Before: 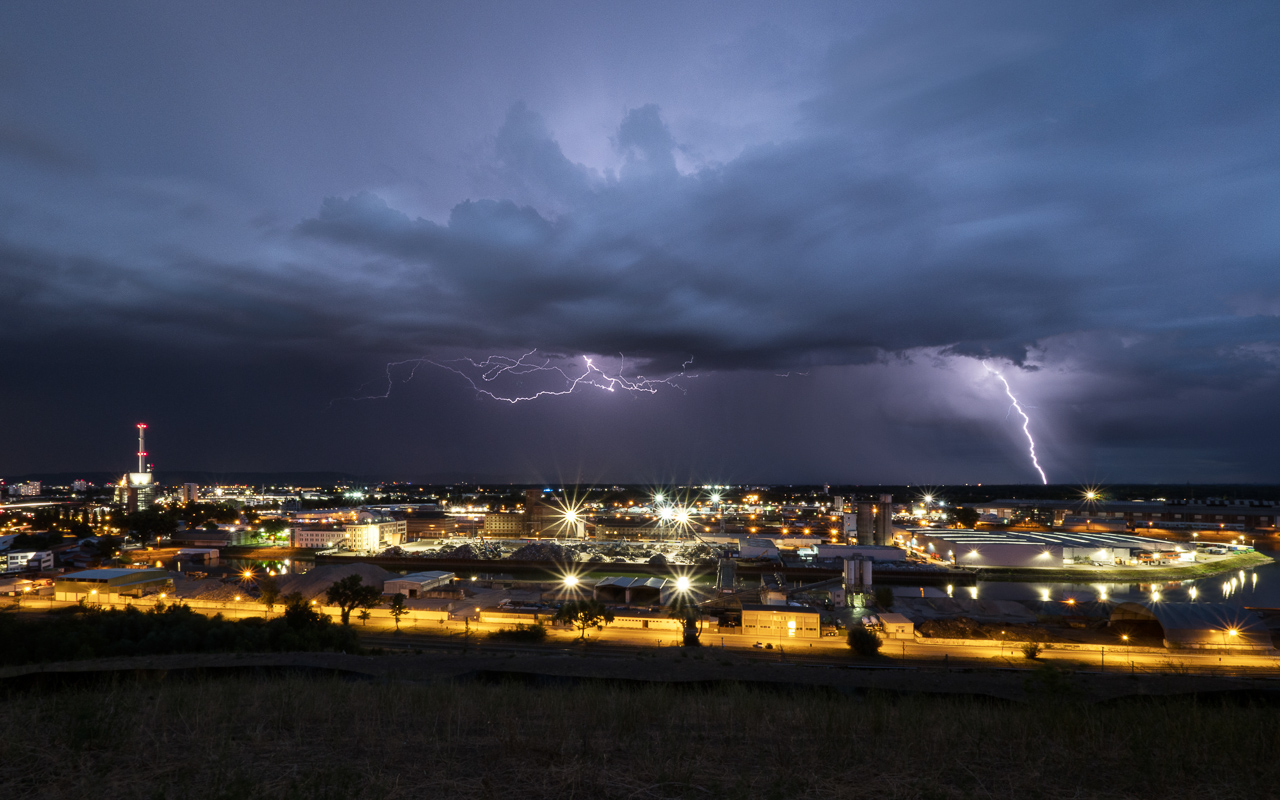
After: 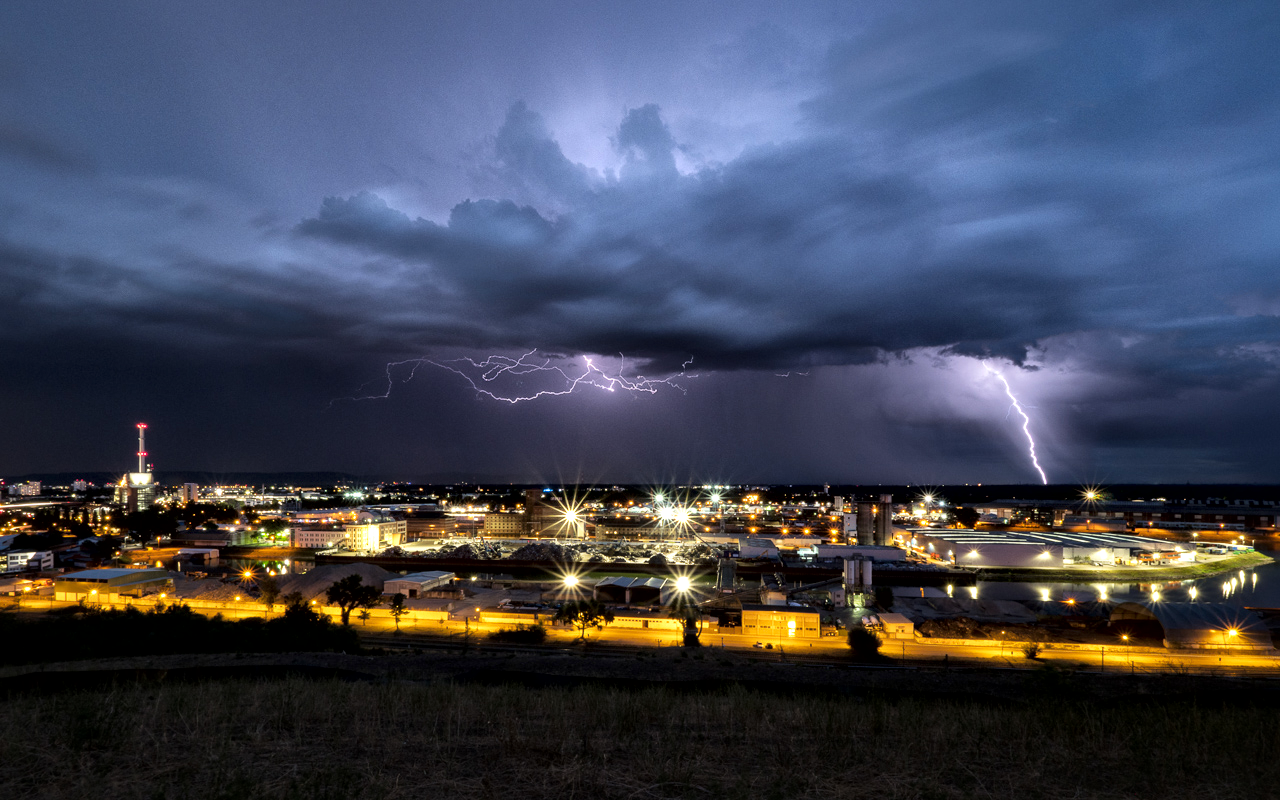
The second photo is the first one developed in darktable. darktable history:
tone equalizer: on, module defaults
local contrast: mode bilateral grid, contrast 20, coarseness 50, detail 179%, midtone range 0.2
color balance: contrast 8.5%, output saturation 105%
